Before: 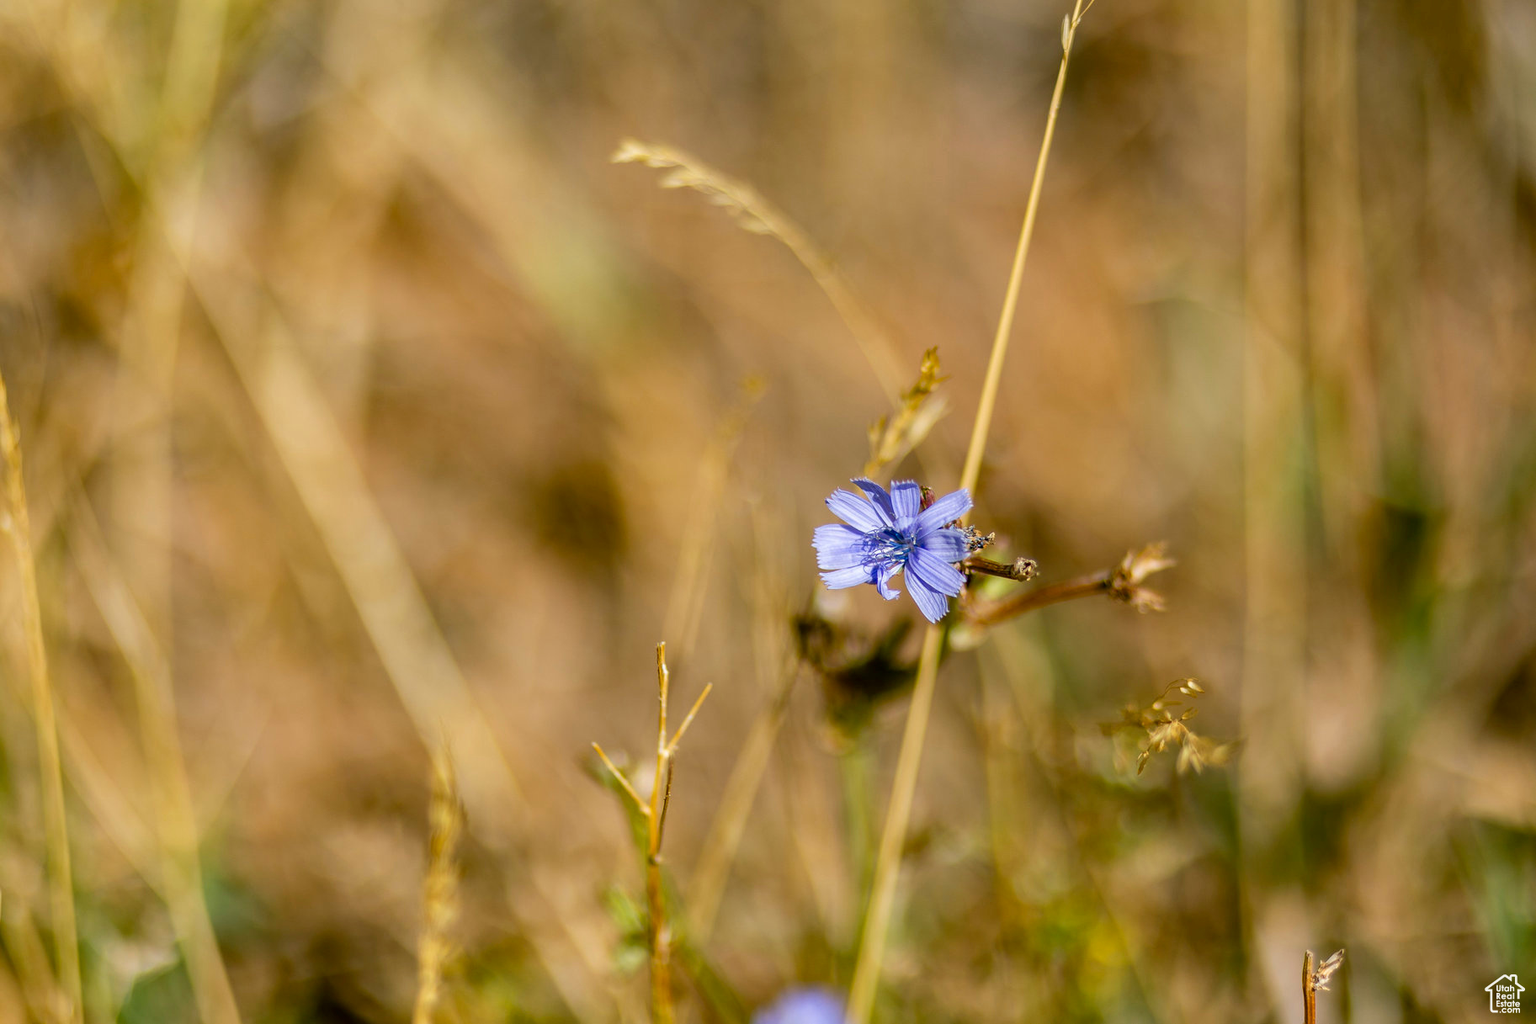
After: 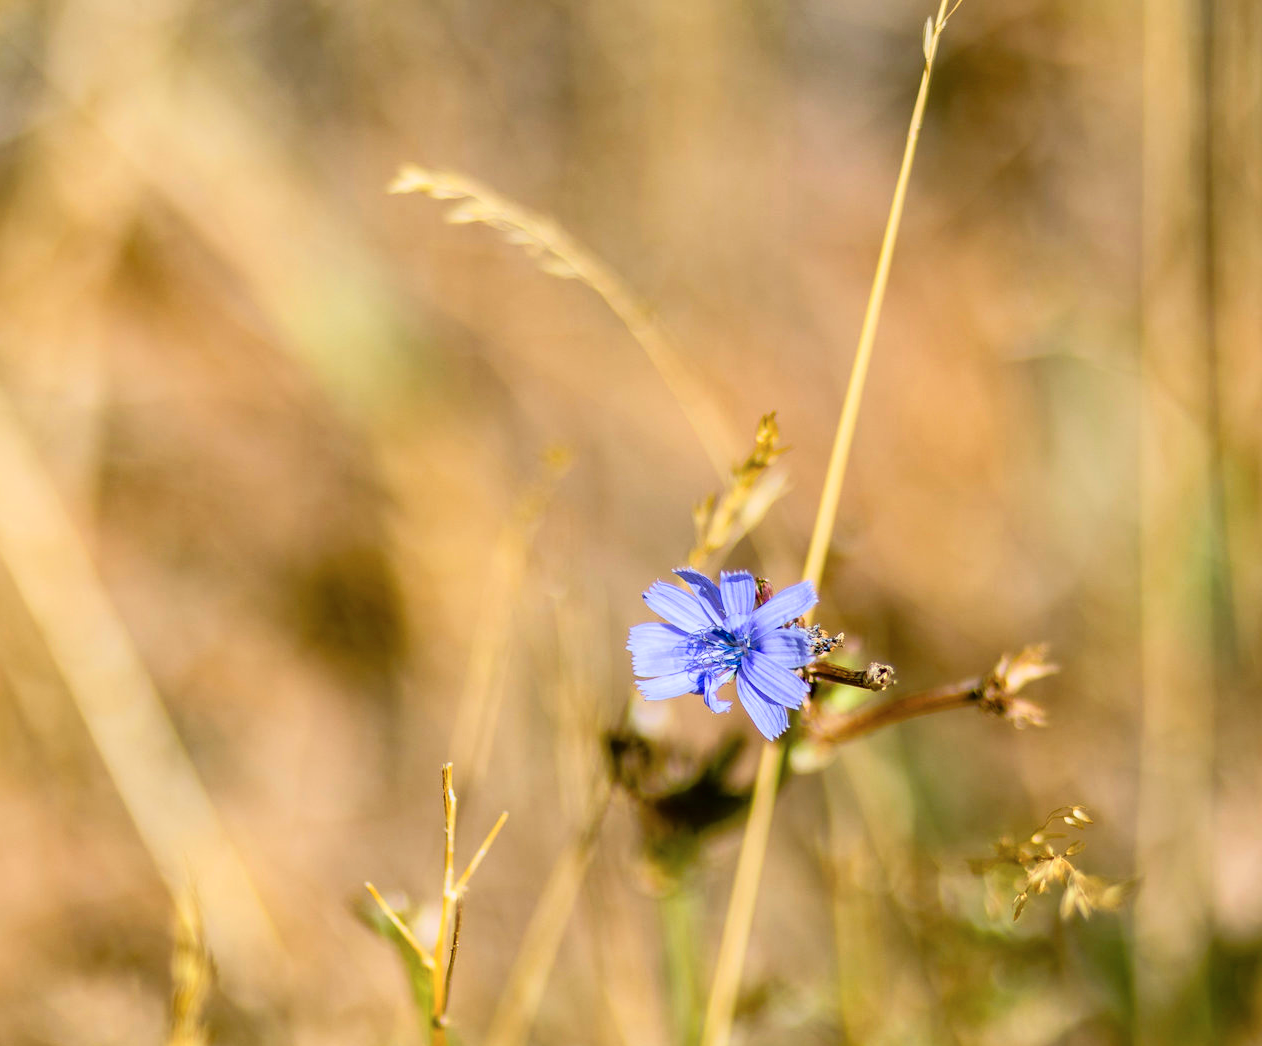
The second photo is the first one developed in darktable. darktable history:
crop: left 18.545%, right 12.299%, bottom 13.972%
tone equalizer: on, module defaults
tone curve: curves: ch0 [(0, 0.005) (0.103, 0.097) (0.18, 0.22) (0.4, 0.485) (0.5, 0.612) (0.668, 0.787) (0.823, 0.894) (1, 0.971)]; ch1 [(0, 0) (0.172, 0.123) (0.324, 0.253) (0.396, 0.388) (0.478, 0.461) (0.499, 0.498) (0.522, 0.528) (0.618, 0.649) (0.753, 0.821) (1, 1)]; ch2 [(0, 0) (0.411, 0.424) (0.496, 0.501) (0.515, 0.514) (0.555, 0.585) (0.641, 0.69) (1, 1)]
color calibration: illuminant as shot in camera, x 0.358, y 0.373, temperature 4628.91 K
